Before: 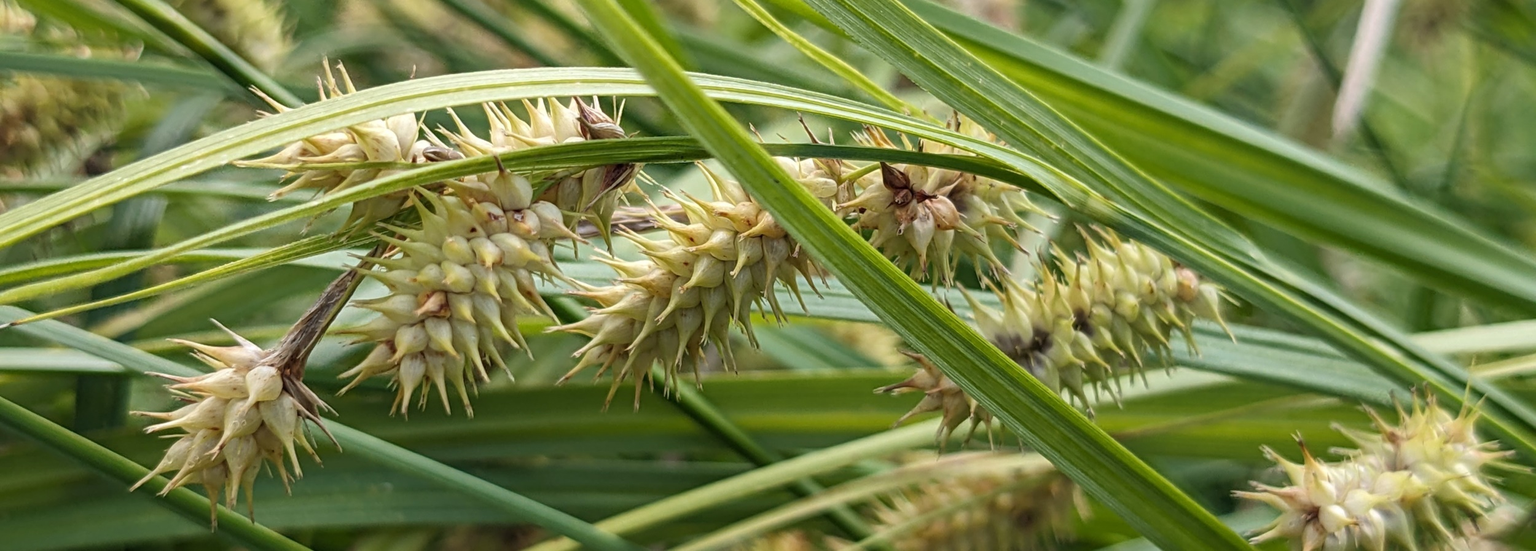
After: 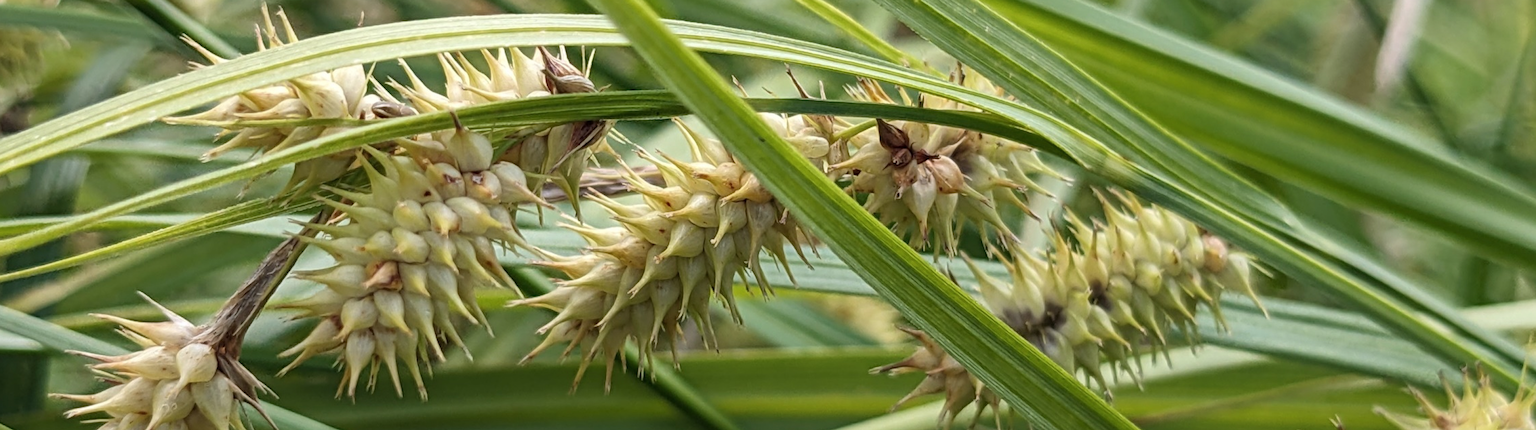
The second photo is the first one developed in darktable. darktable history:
crop: left 5.613%, top 9.959%, right 3.747%, bottom 19.154%
contrast brightness saturation: saturation -0.036
